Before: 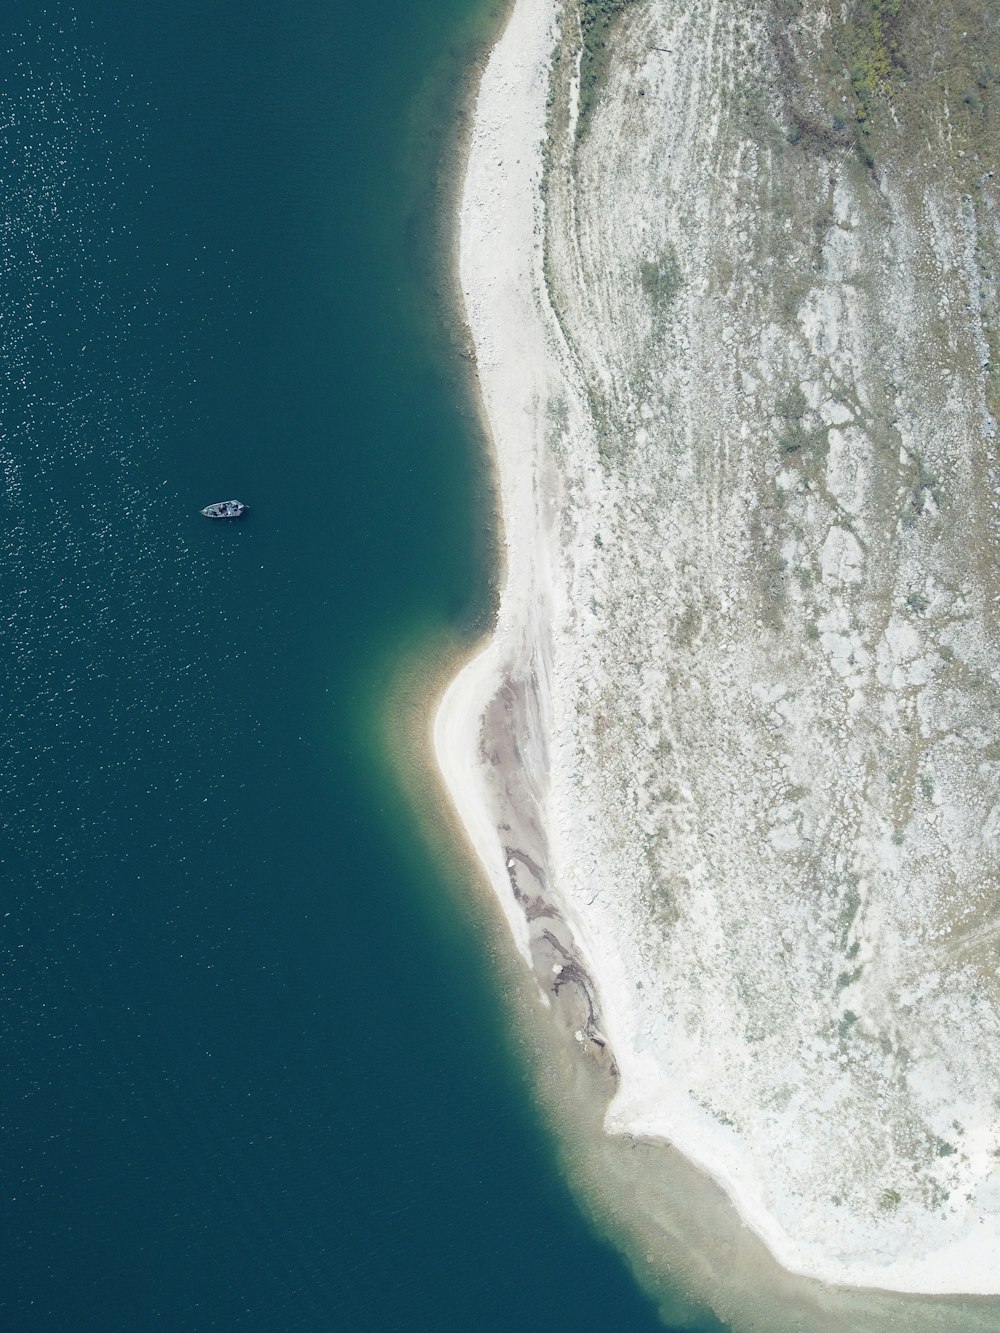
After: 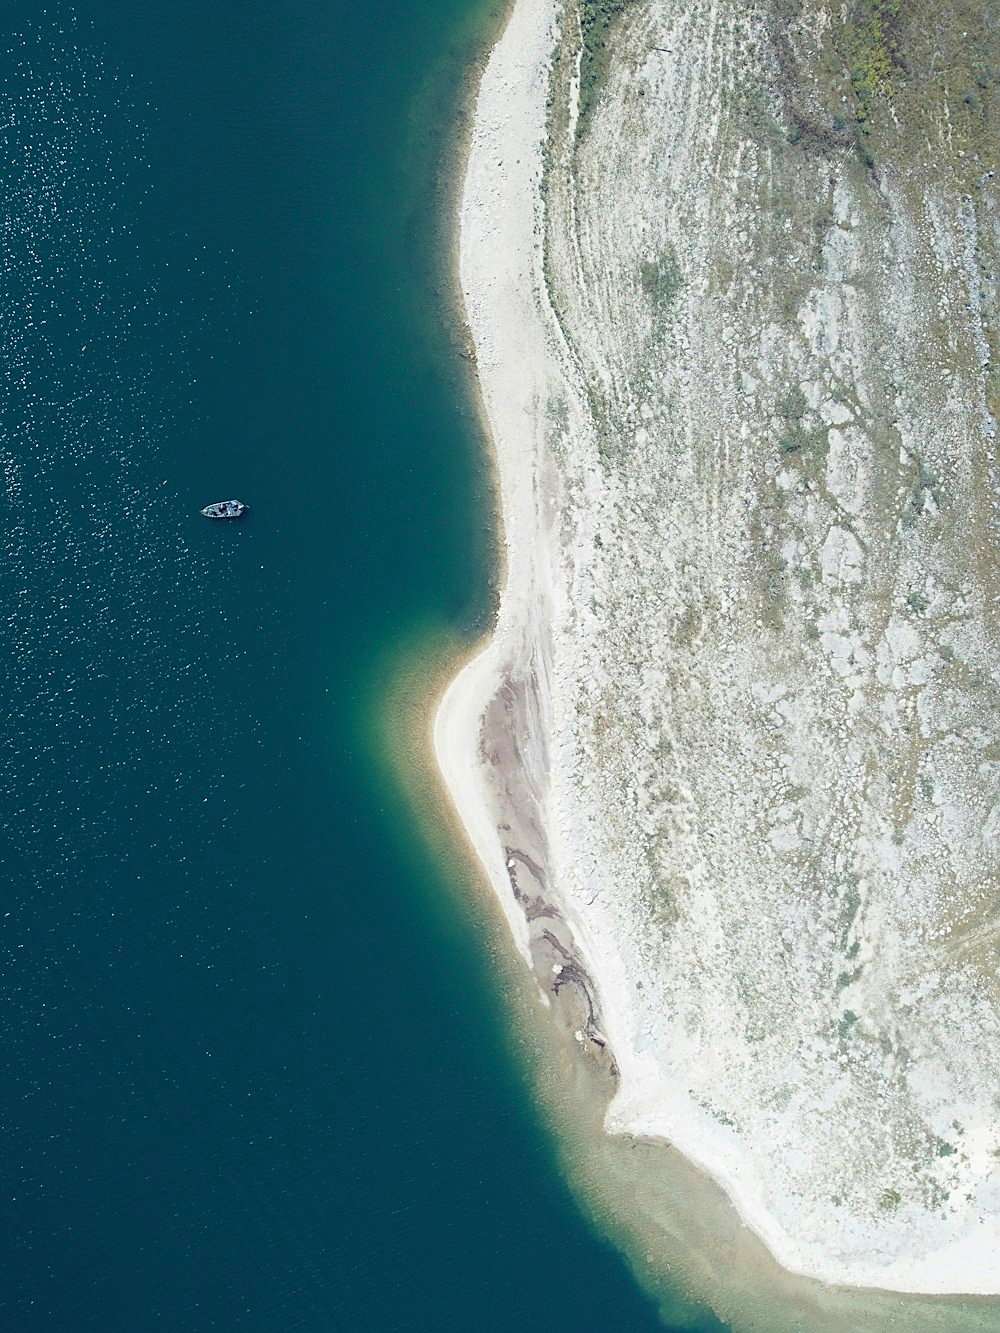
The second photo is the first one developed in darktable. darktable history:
velvia: on, module defaults
tone equalizer: edges refinement/feathering 500, mask exposure compensation -1.57 EV, preserve details no
sharpen: on, module defaults
